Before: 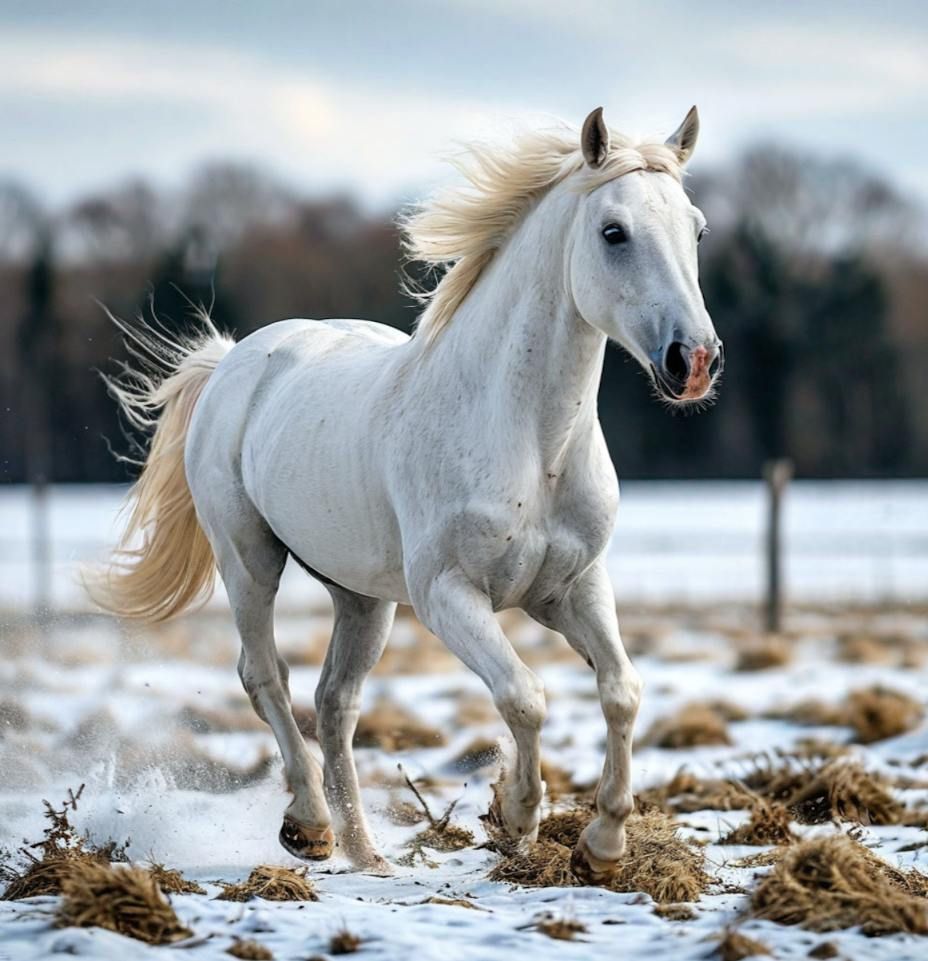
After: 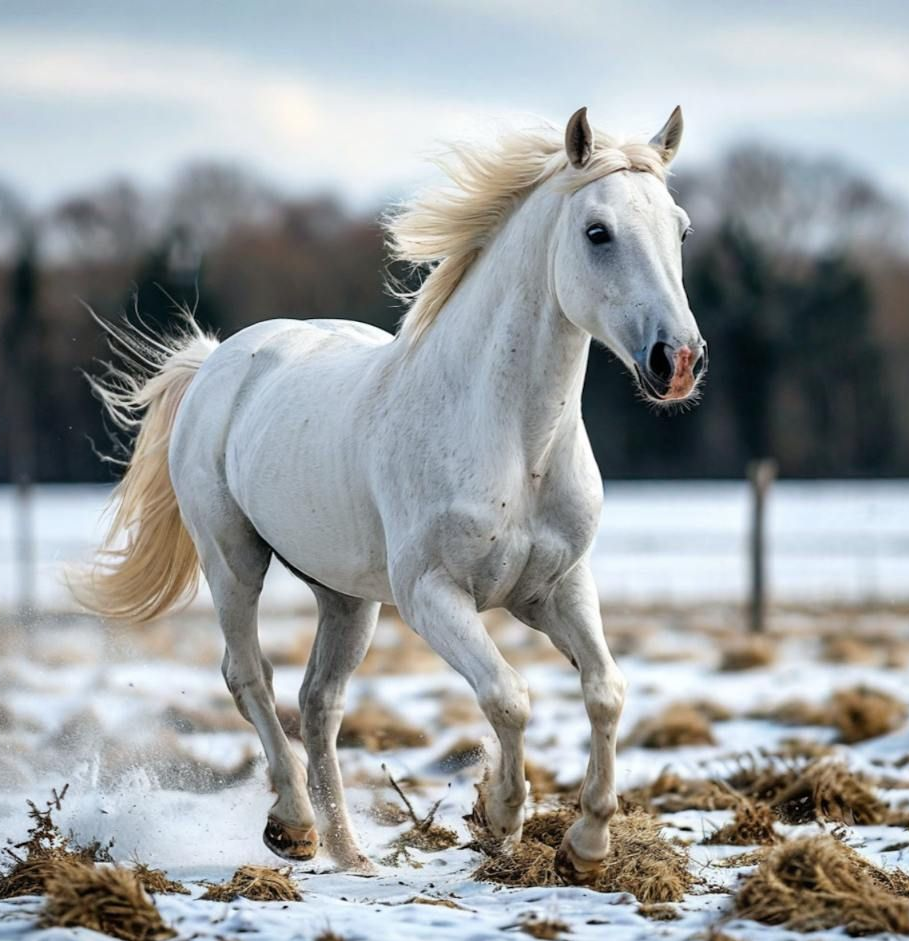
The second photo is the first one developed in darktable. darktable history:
crop: left 1.743%, right 0.268%, bottom 2.011%
color balance: mode lift, gamma, gain (sRGB)
